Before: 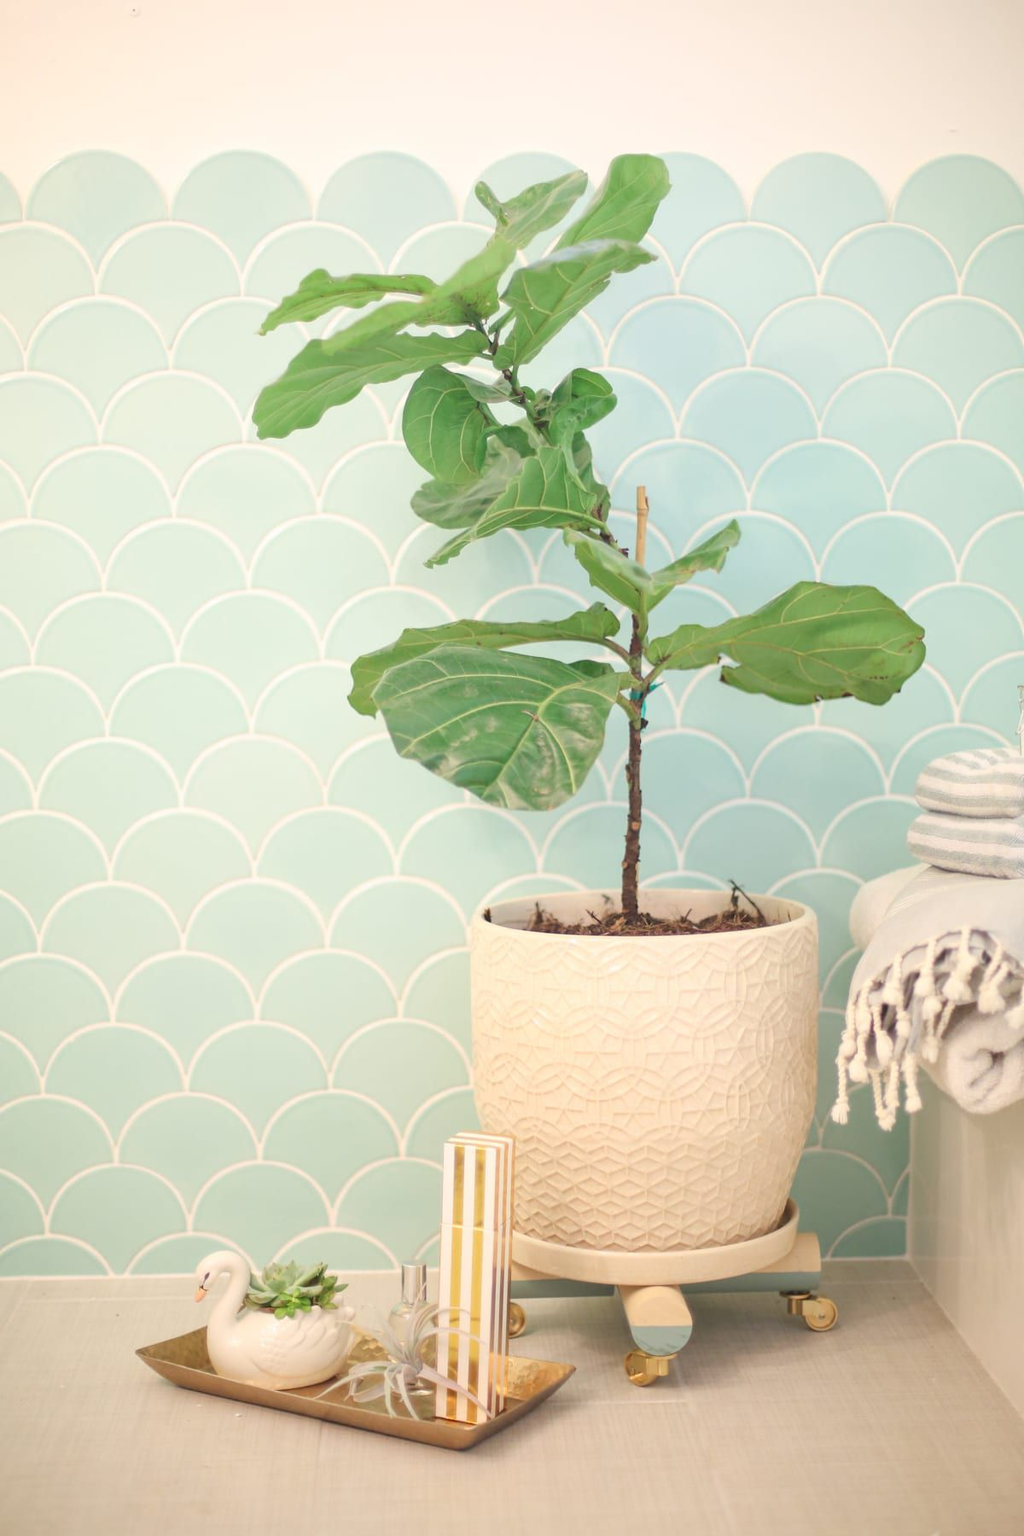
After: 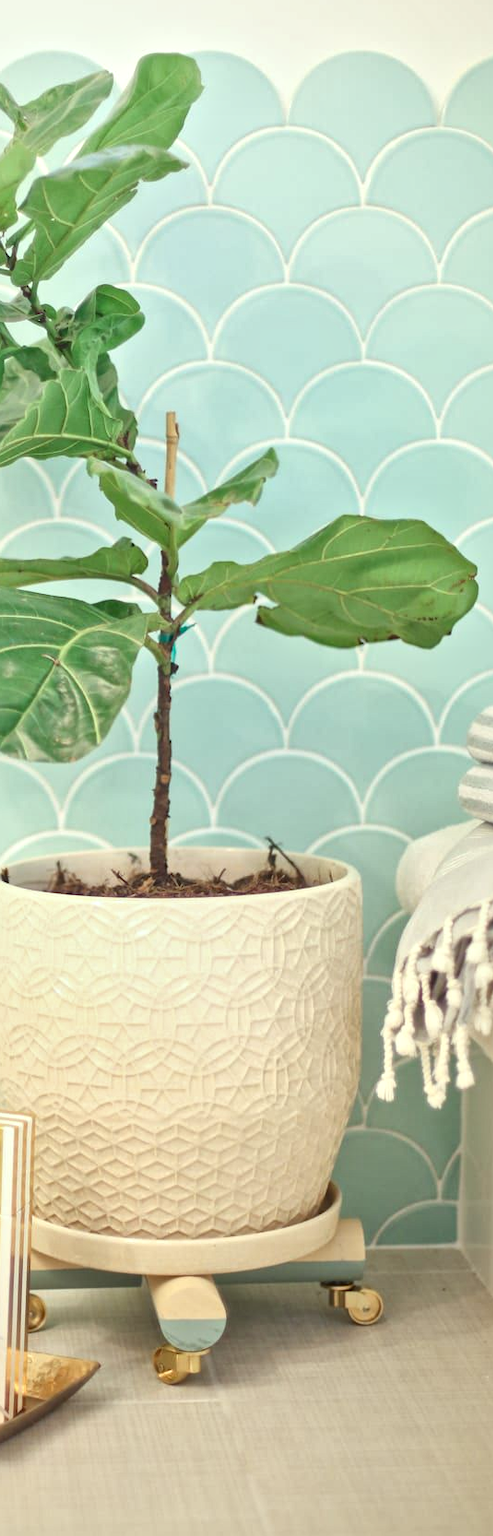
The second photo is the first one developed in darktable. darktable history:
color correction: highlights a* -6.35, highlights b* 0.555
local contrast: mode bilateral grid, contrast 21, coarseness 18, detail 163%, midtone range 0.2
crop: left 47.191%, top 6.844%, right 7.997%
